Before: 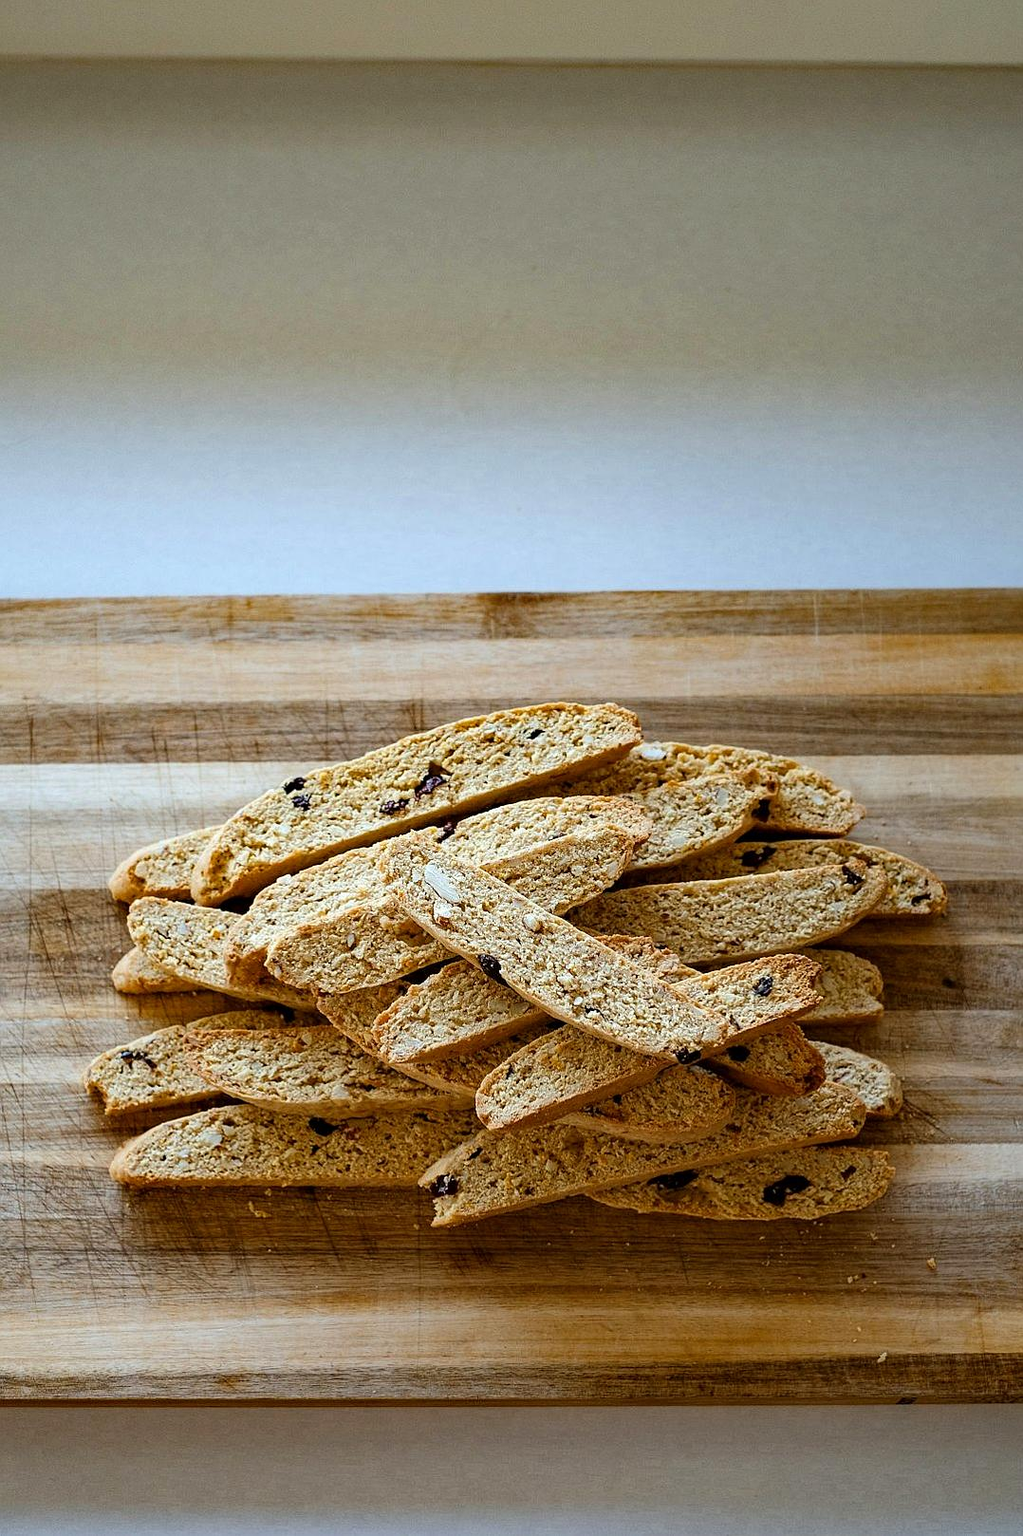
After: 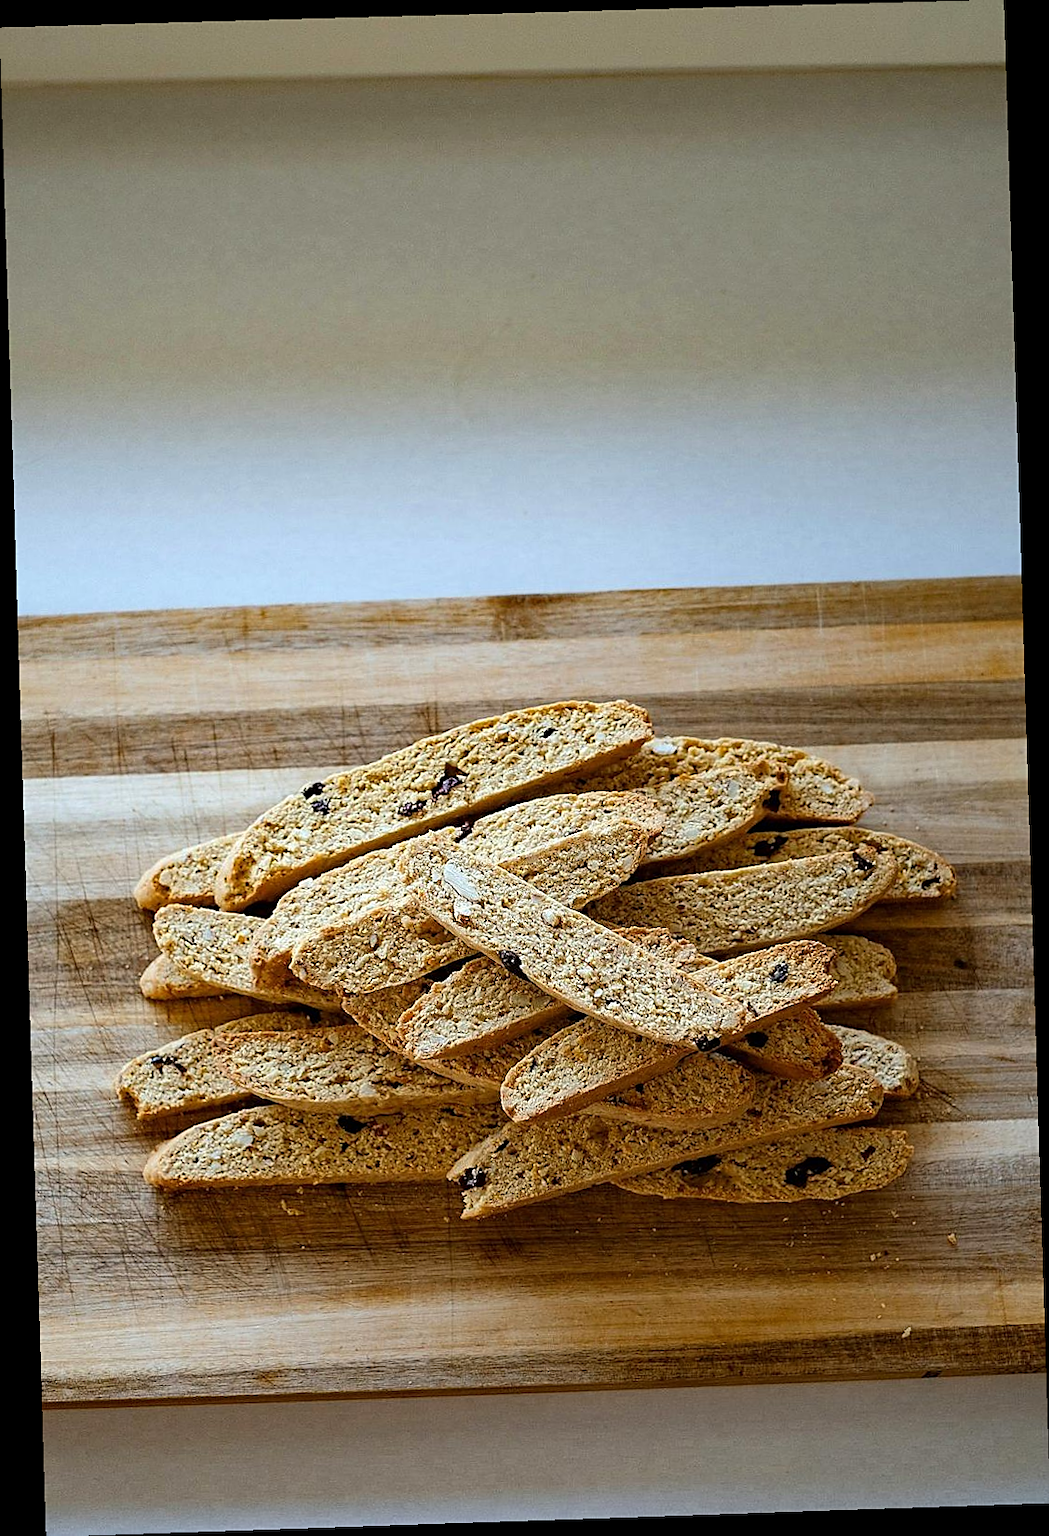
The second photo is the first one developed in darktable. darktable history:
sharpen: radius 1.864, amount 0.398, threshold 1.271
rotate and perspective: rotation -1.77°, lens shift (horizontal) 0.004, automatic cropping off
